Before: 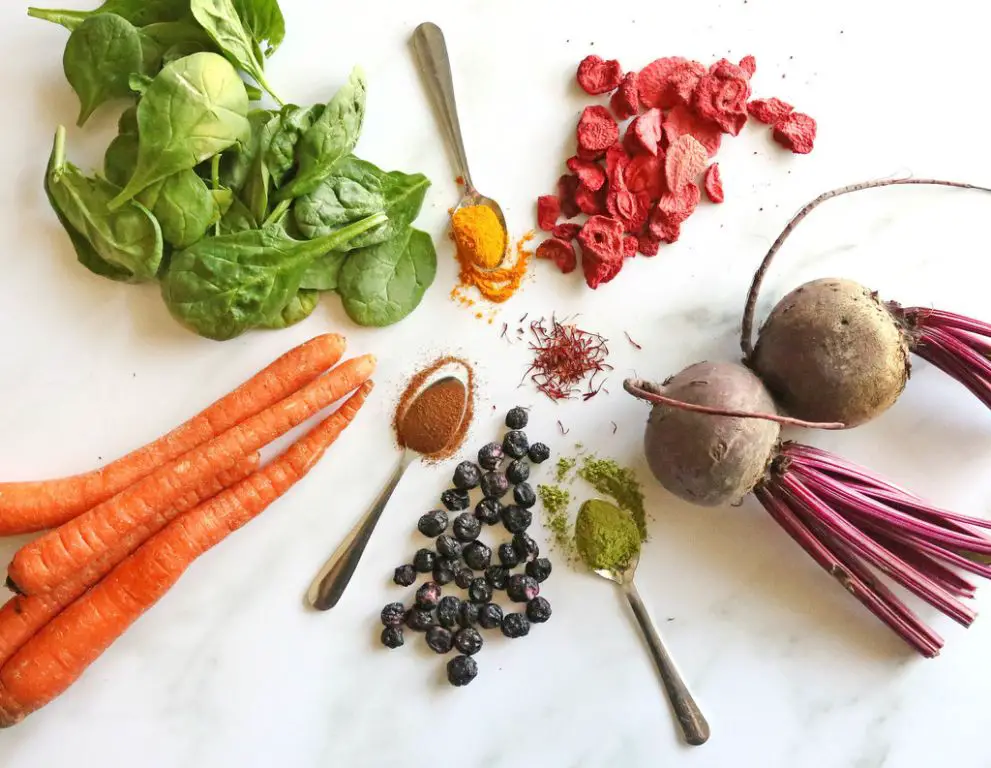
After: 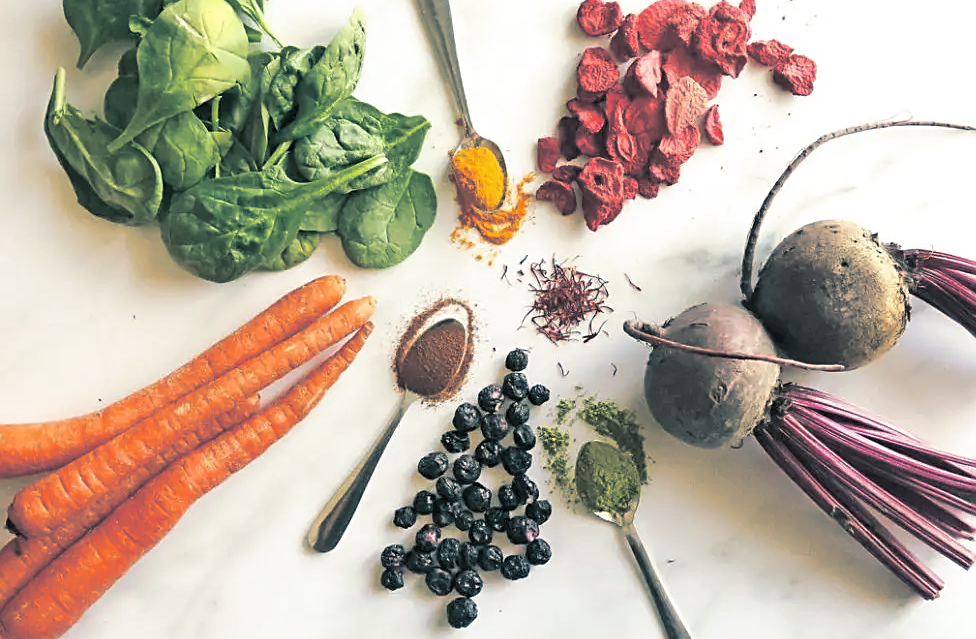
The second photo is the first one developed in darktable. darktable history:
split-toning: shadows › hue 205.2°, shadows › saturation 0.43, highlights › hue 54°, highlights › saturation 0.54
crop: top 7.625%, bottom 8.027%
sharpen: on, module defaults
